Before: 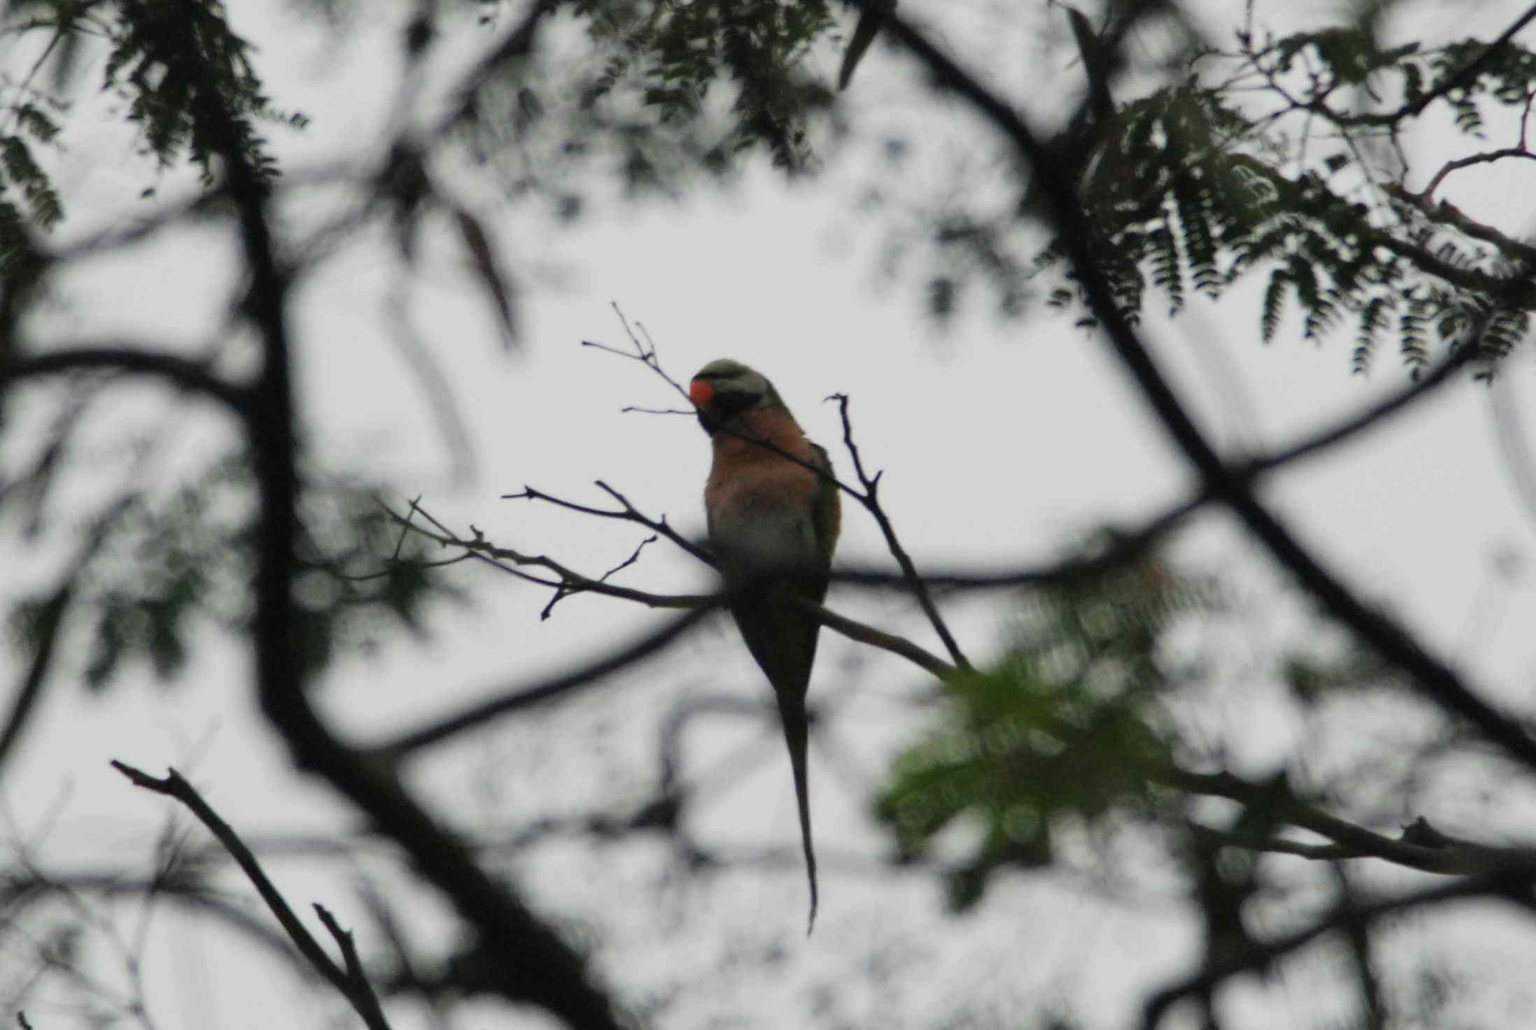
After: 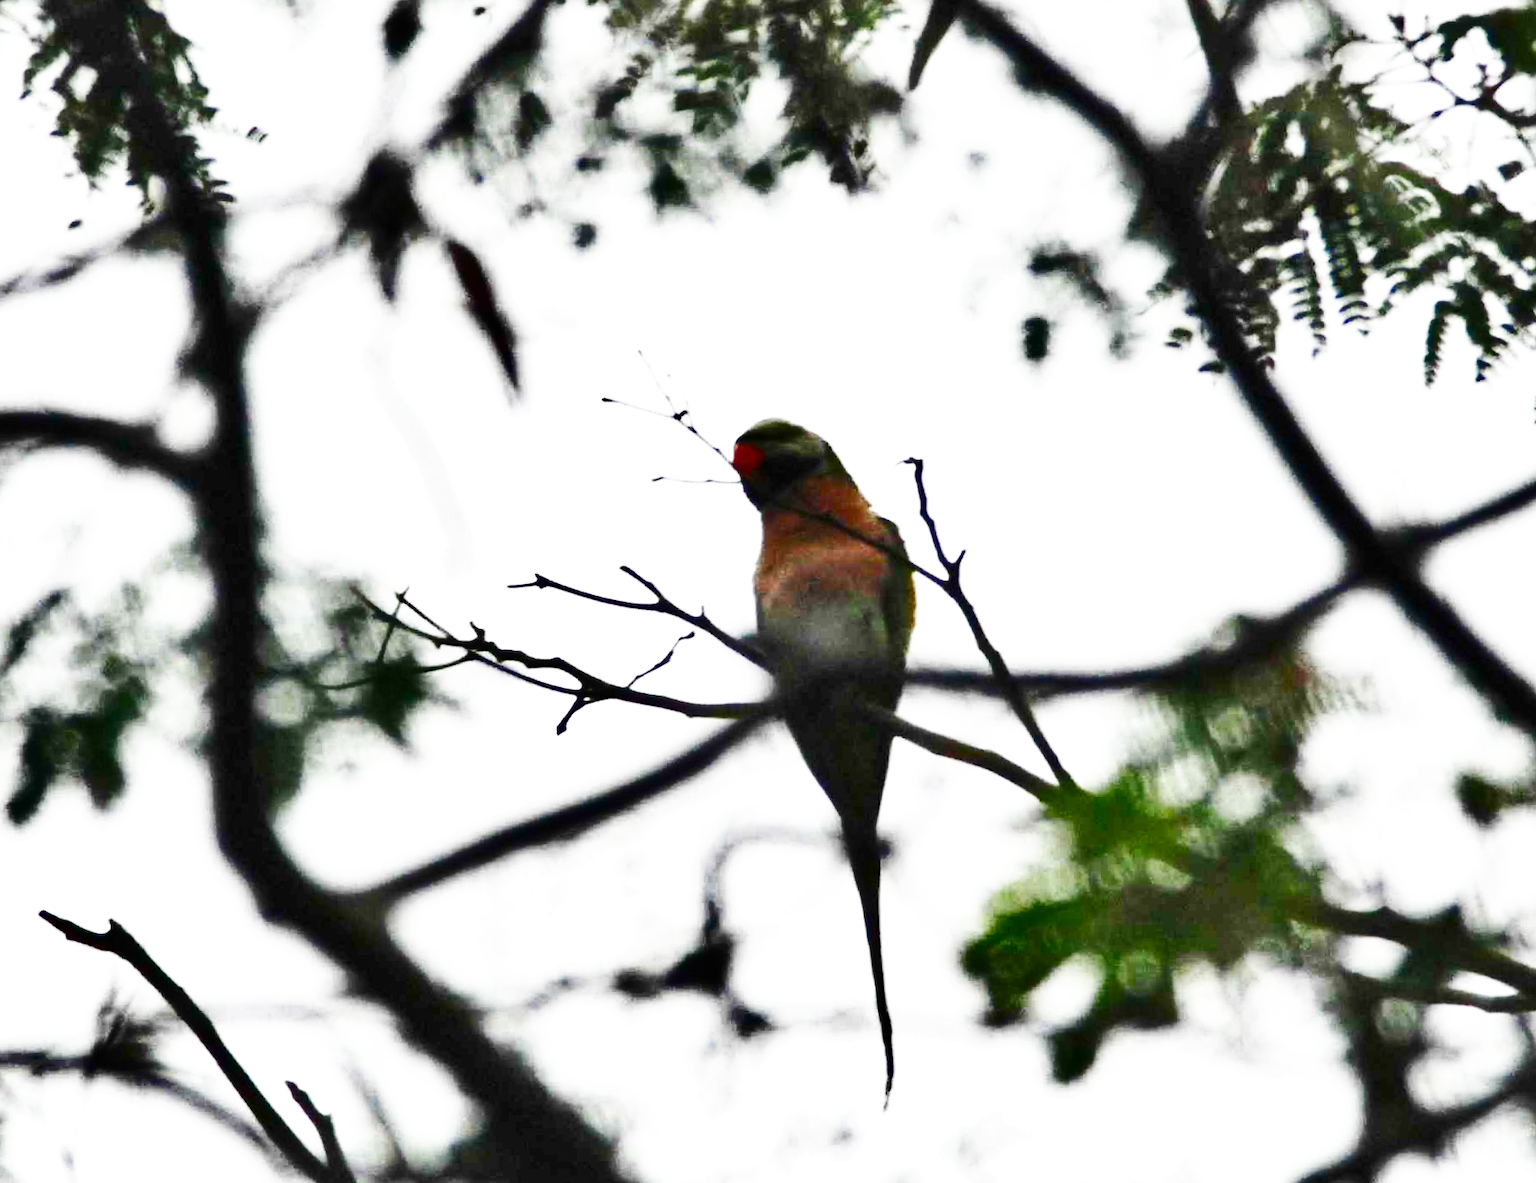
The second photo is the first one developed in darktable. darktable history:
exposure: exposure 1.066 EV, compensate highlight preservation false
base curve: curves: ch0 [(0, 0) (0.007, 0.004) (0.027, 0.03) (0.046, 0.07) (0.207, 0.54) (0.442, 0.872) (0.673, 0.972) (1, 1)], preserve colors none
shadows and highlights: shadows 17.56, highlights -83.52, soften with gaussian
tone equalizer: -8 EV -0.58 EV
crop and rotate: angle 0.696°, left 4.532%, top 0.605%, right 11.178%, bottom 2.55%
